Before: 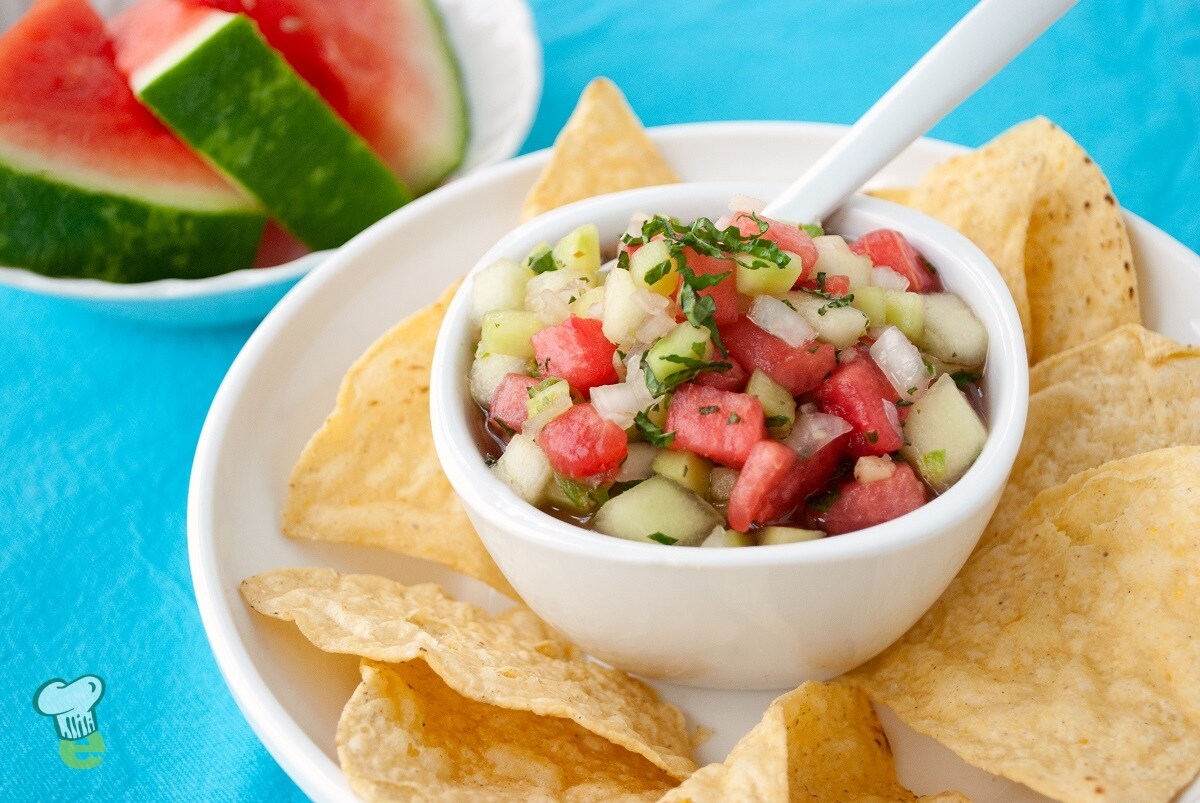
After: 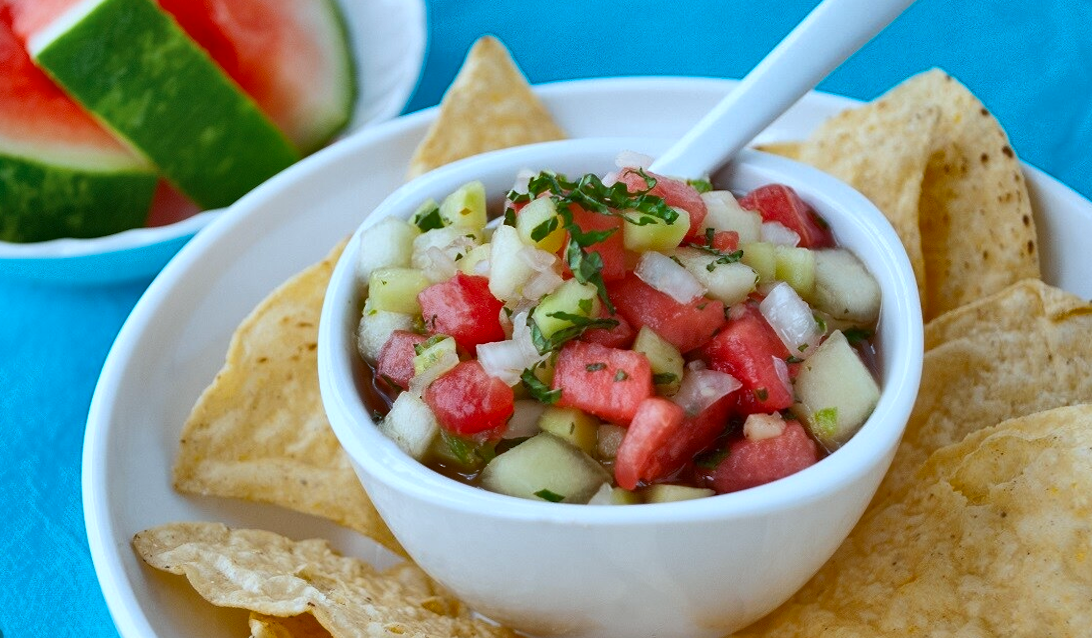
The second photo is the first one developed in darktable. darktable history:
crop: left 8.155%, top 6.611%, bottom 15.385%
shadows and highlights: white point adjustment -3.64, highlights -63.34, highlights color adjustment 42%, soften with gaussian
rotate and perspective: lens shift (horizontal) -0.055, automatic cropping off
color calibration: output R [1.063, -0.012, -0.003, 0], output G [0, 1.022, 0.021, 0], output B [-0.079, 0.047, 1, 0], illuminant custom, x 0.389, y 0.387, temperature 3838.64 K
